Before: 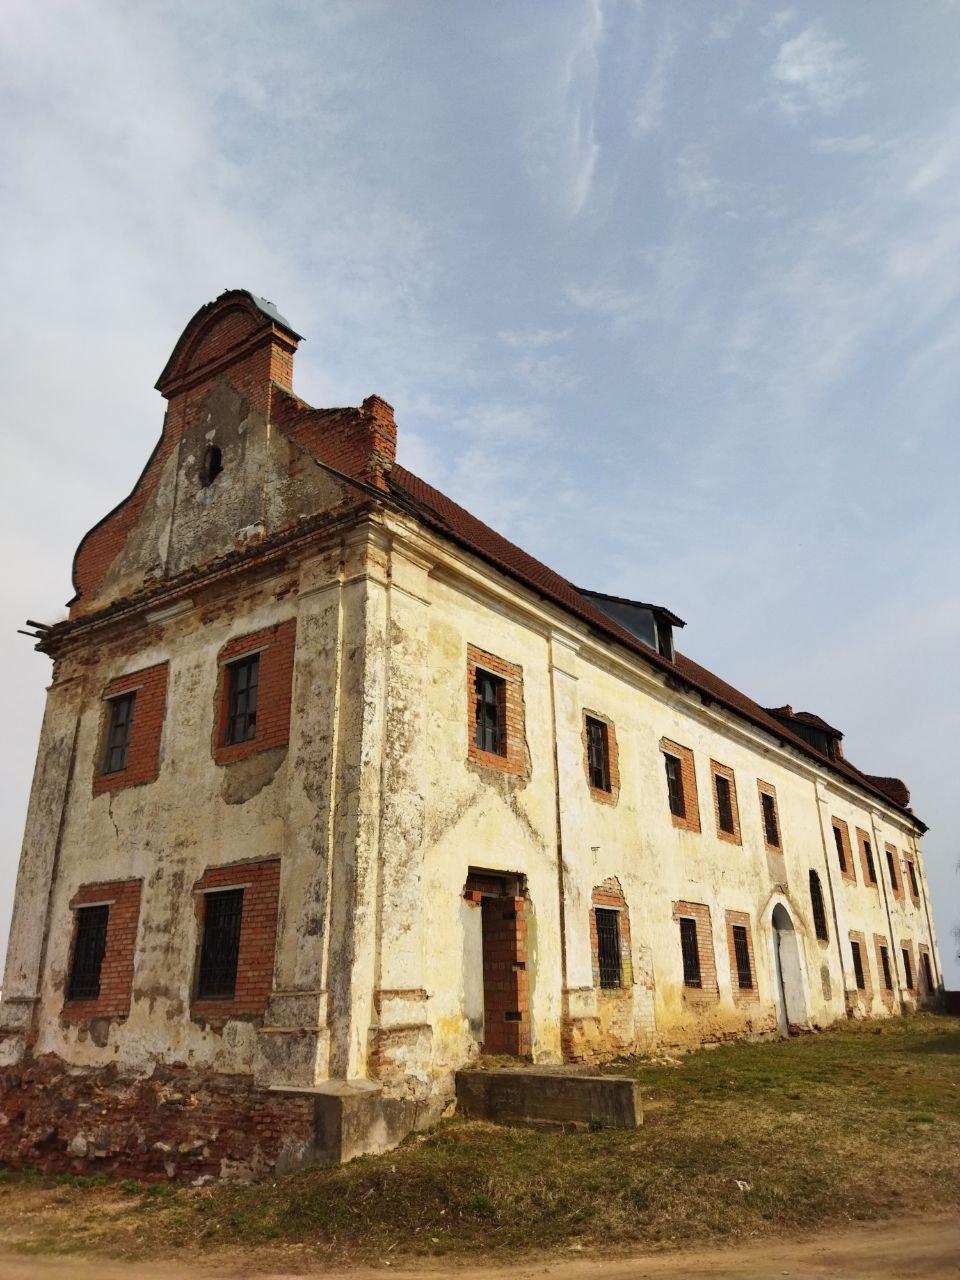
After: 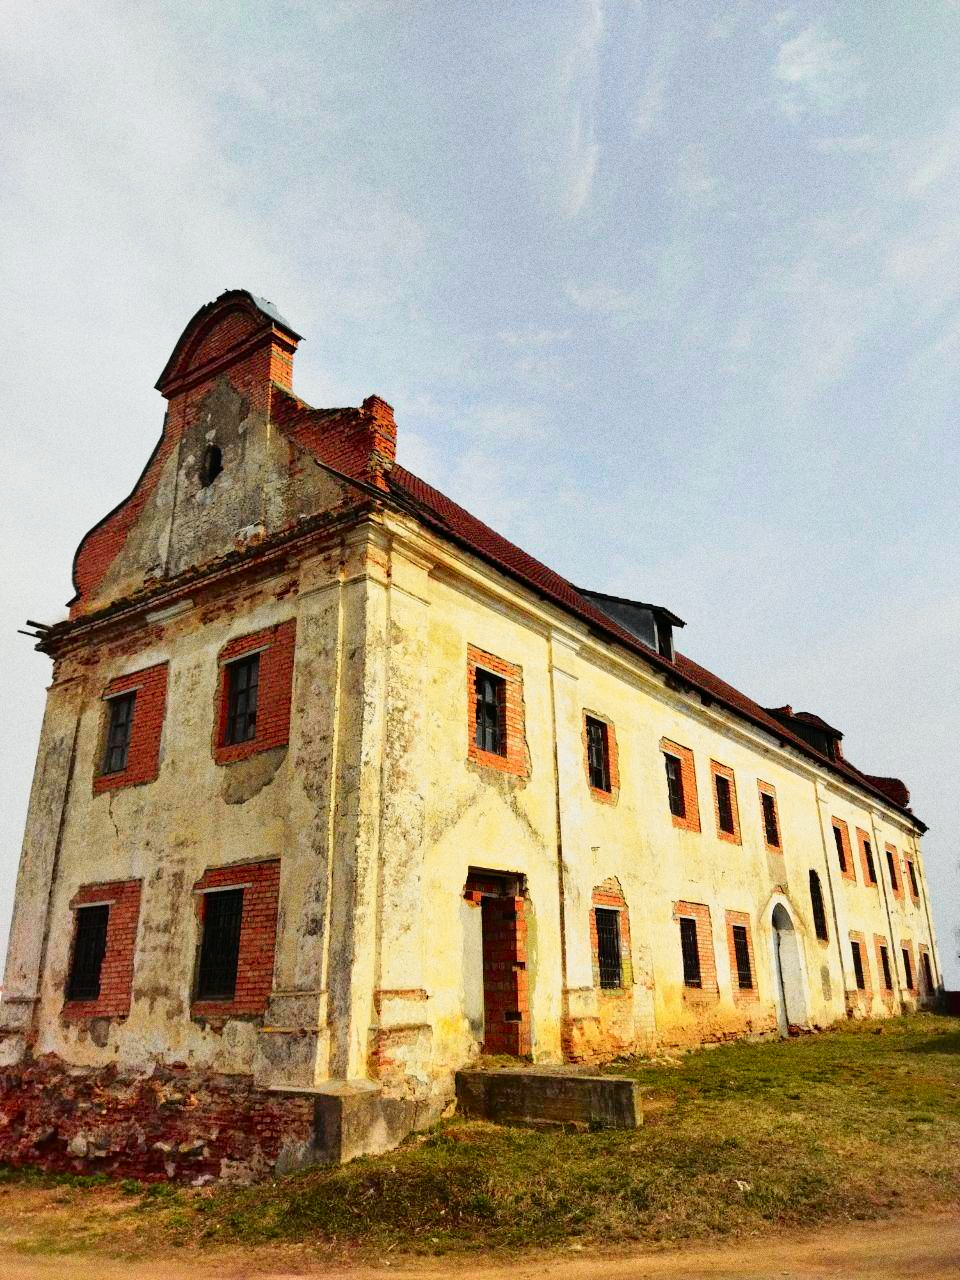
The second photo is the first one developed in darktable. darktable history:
tone curve: curves: ch0 [(0, 0) (0.135, 0.09) (0.326, 0.386) (0.489, 0.573) (0.663, 0.749) (0.854, 0.897) (1, 0.974)]; ch1 [(0, 0) (0.366, 0.367) (0.475, 0.453) (0.494, 0.493) (0.504, 0.497) (0.544, 0.569) (0.562, 0.605) (0.622, 0.694) (1, 1)]; ch2 [(0, 0) (0.333, 0.346) (0.375, 0.375) (0.424, 0.43) (0.476, 0.492) (0.502, 0.503) (0.533, 0.534) (0.572, 0.603) (0.605, 0.656) (0.641, 0.709) (1, 1)], color space Lab, independent channels, preserve colors none
grain: coarseness 0.09 ISO, strength 40%
tone equalizer: on, module defaults
